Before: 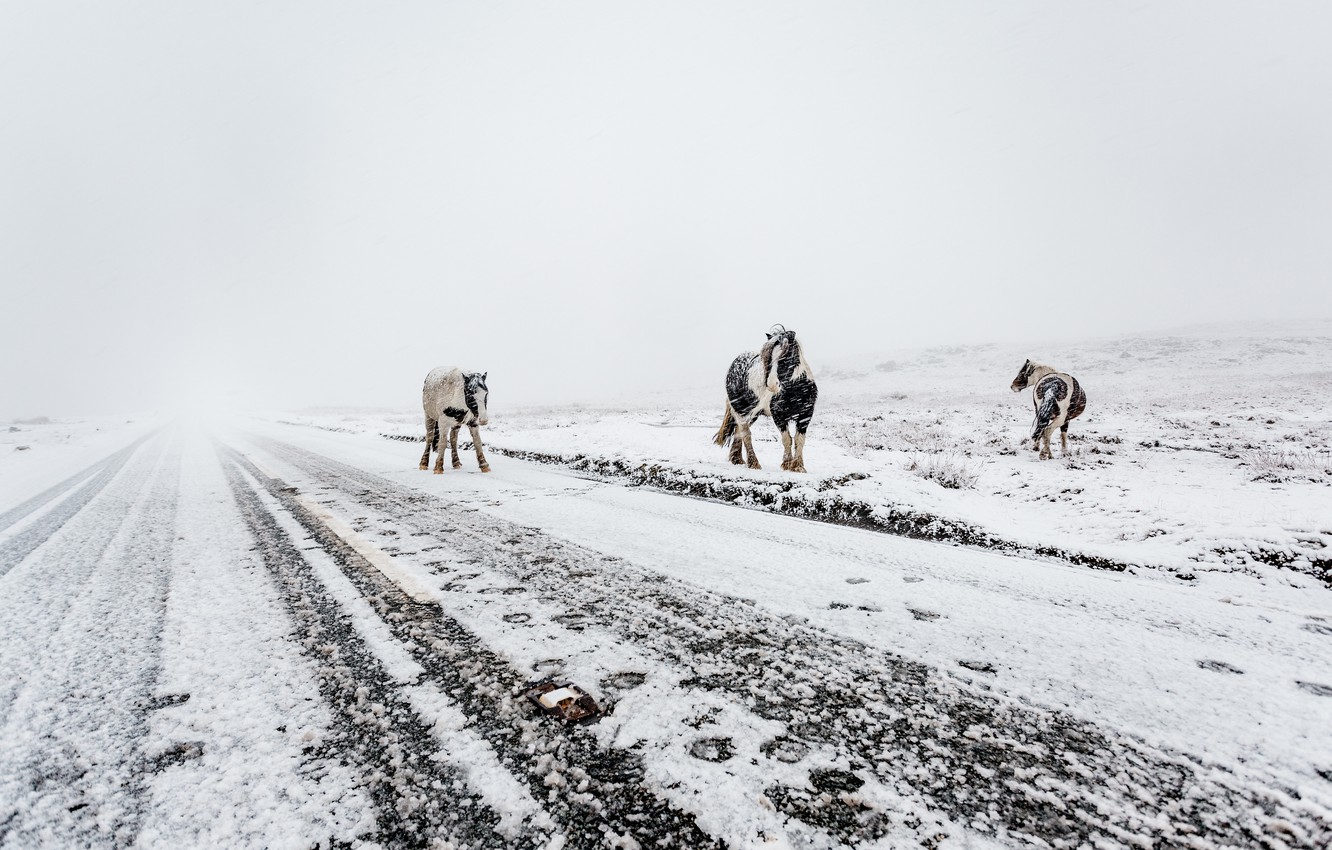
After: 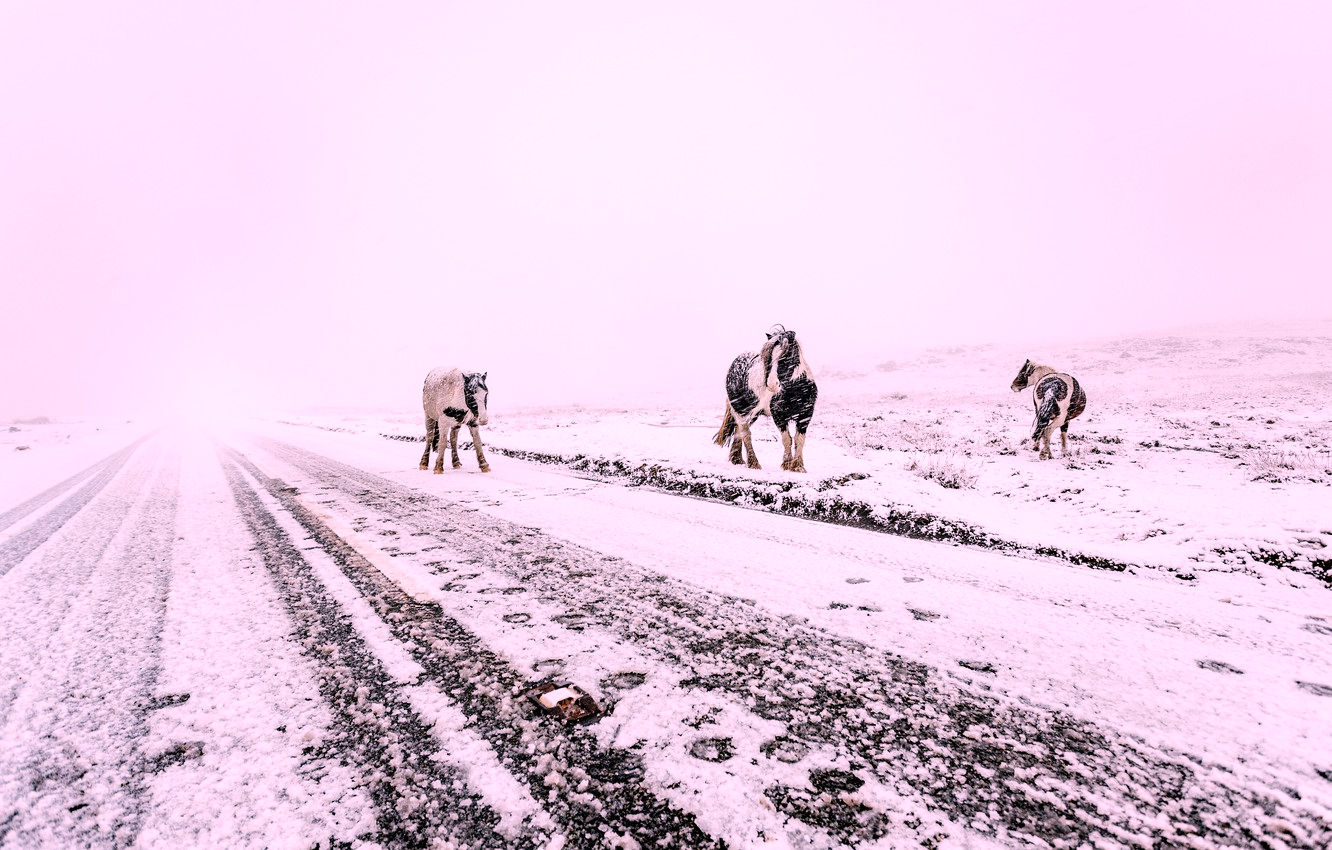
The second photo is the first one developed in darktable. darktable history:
white balance: red 1.188, blue 1.11
tone equalizer: on, module defaults
